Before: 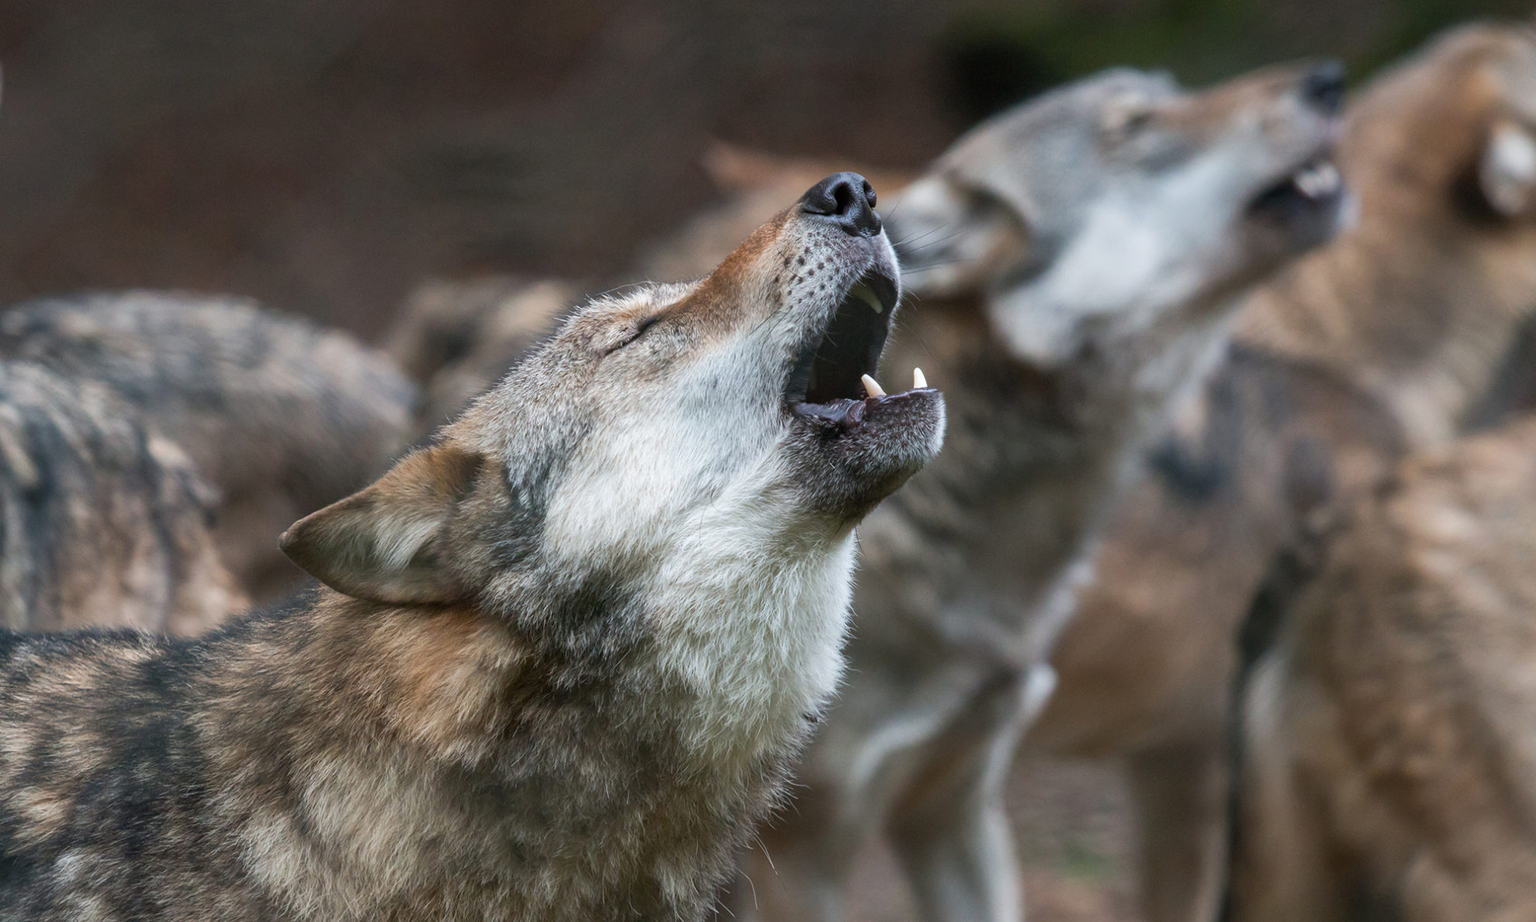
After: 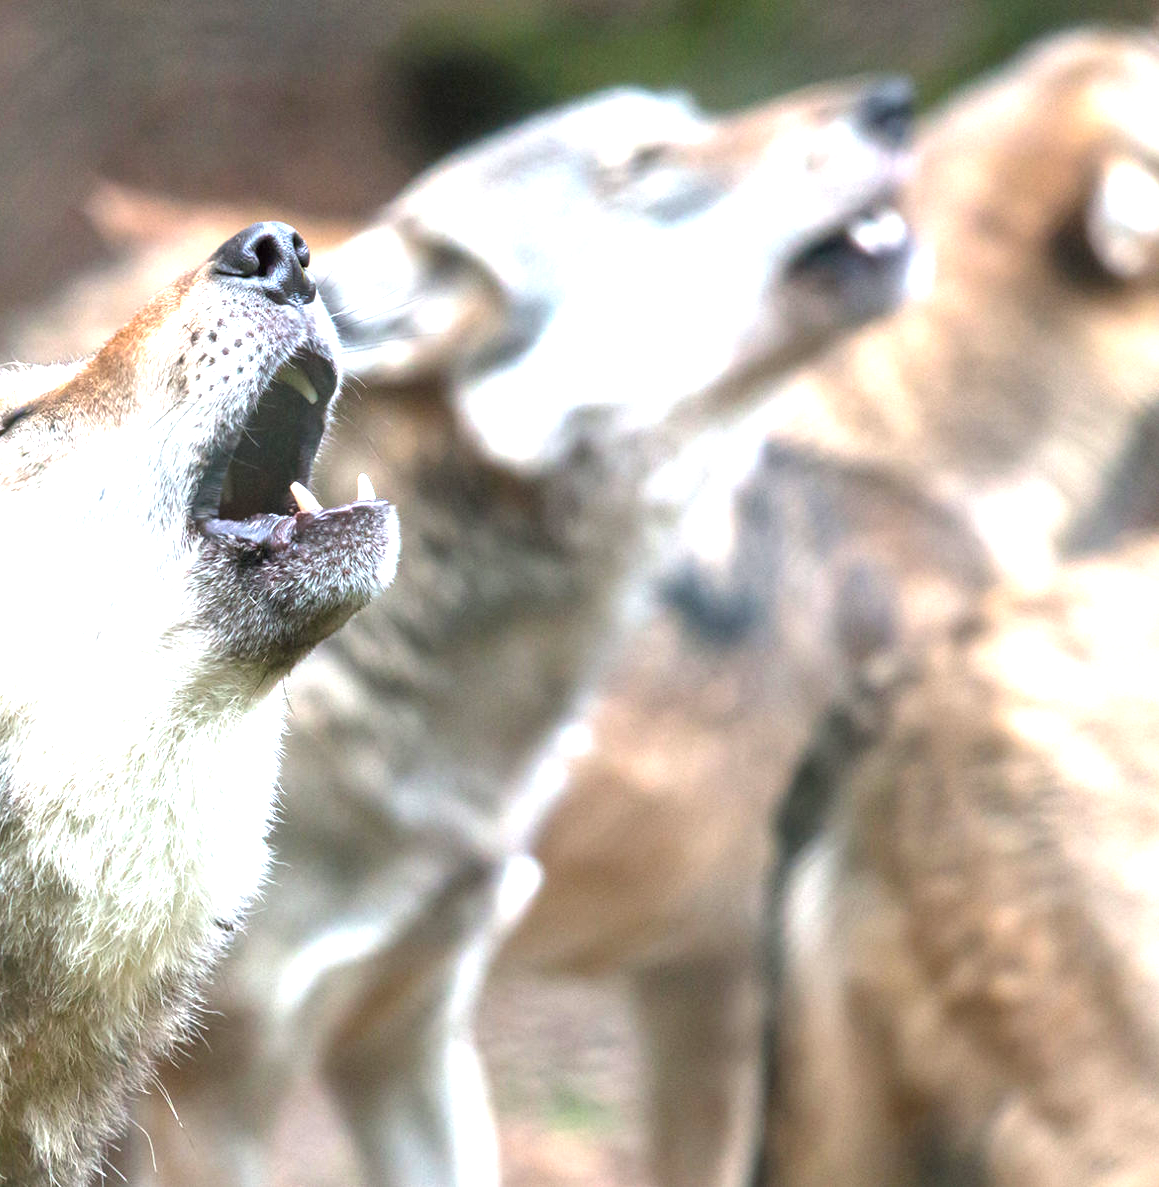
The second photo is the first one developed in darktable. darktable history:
exposure: black level correction 0, exposure 1.946 EV, compensate highlight preservation false
crop: left 41.463%
